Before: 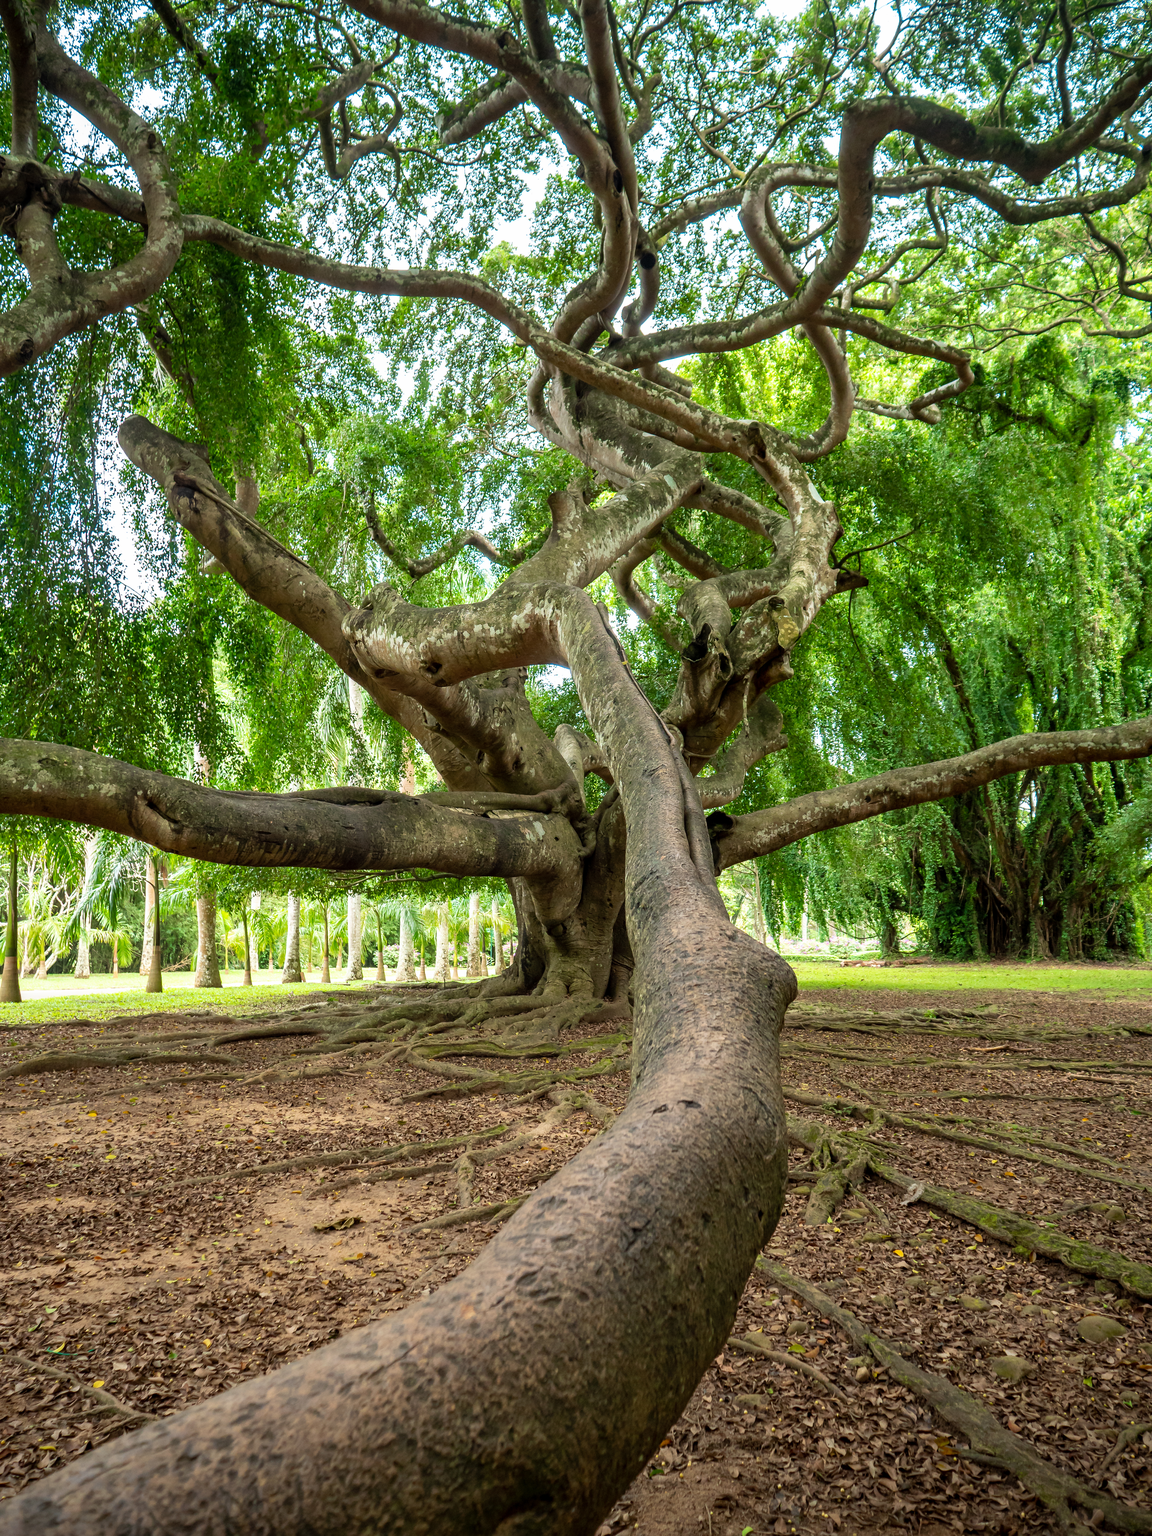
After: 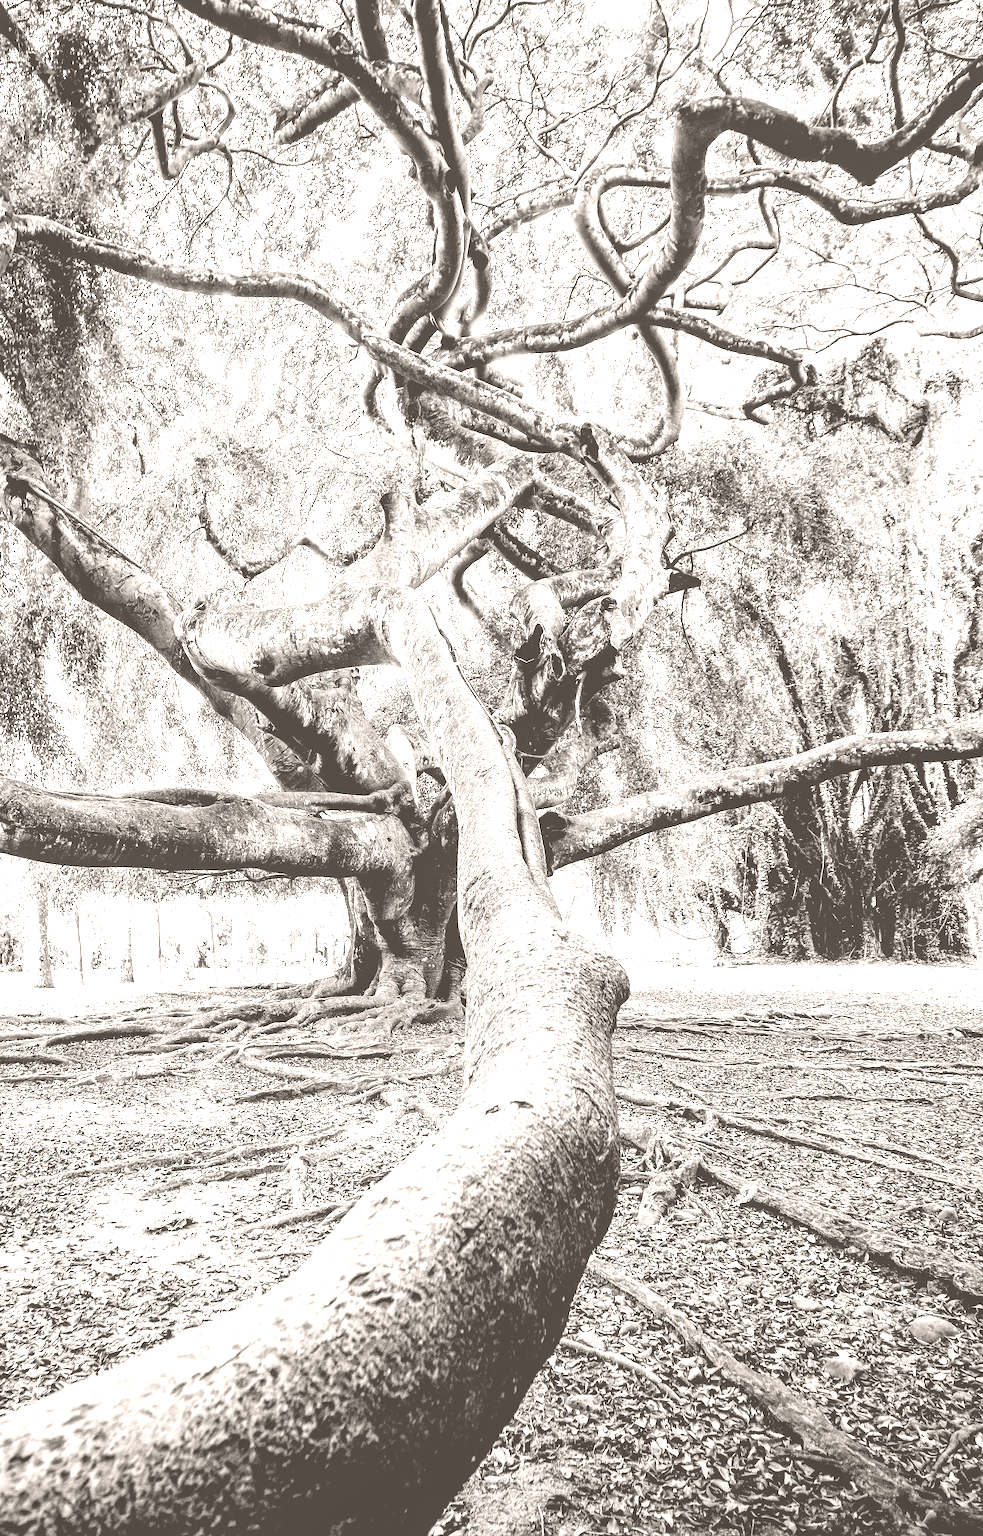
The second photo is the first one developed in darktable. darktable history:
base curve: curves: ch0 [(0, 0) (0.028, 0.03) (0.121, 0.232) (0.46, 0.748) (0.859, 0.968) (1, 1)], preserve colors none
exposure: black level correction 0.031, exposure 0.304 EV, compensate highlight preservation false
sharpen: radius 1.4, amount 1.25, threshold 0.7
crop and rotate: left 14.584%
local contrast: on, module defaults
colorize: hue 34.49°, saturation 35.33%, source mix 100%, lightness 55%, version 1
